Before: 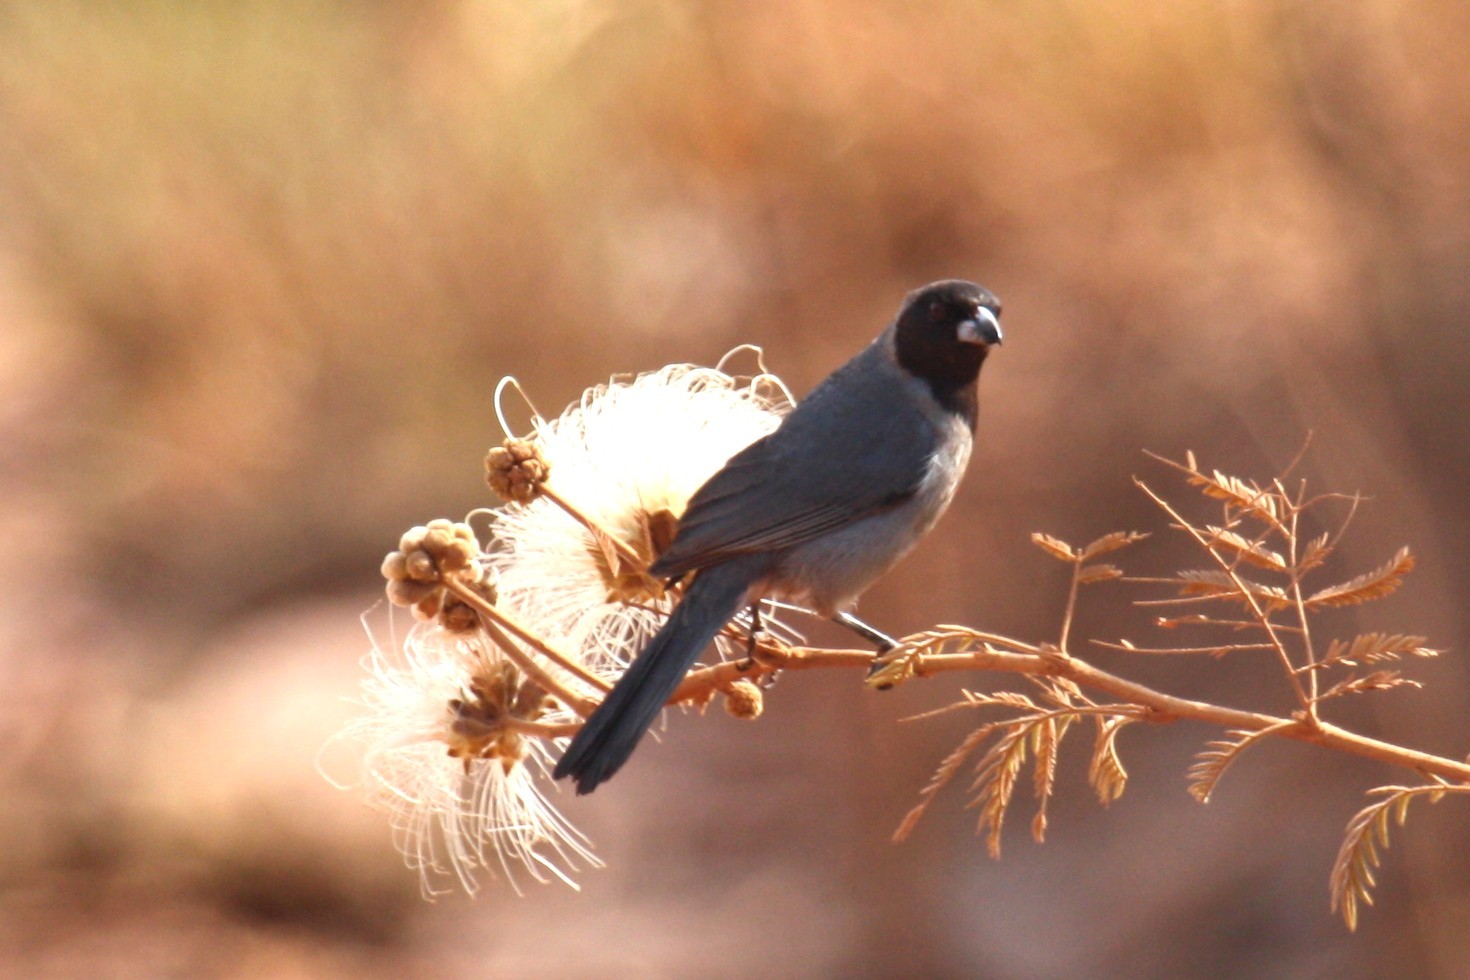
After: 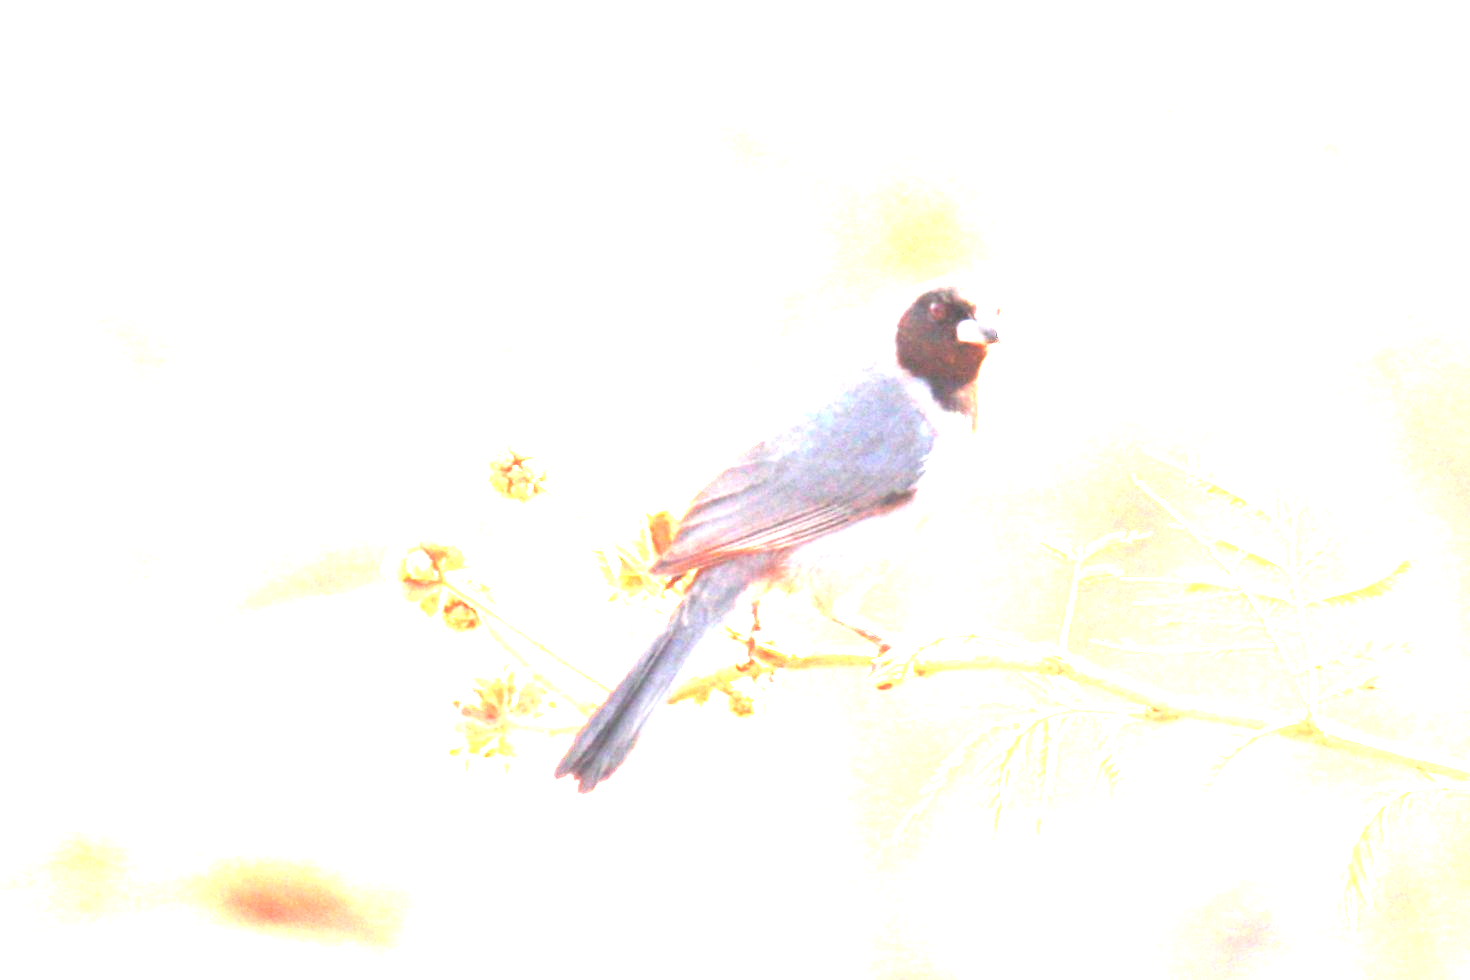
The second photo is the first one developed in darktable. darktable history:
exposure: black level correction 0, exposure 4.026 EV, compensate highlight preservation false
